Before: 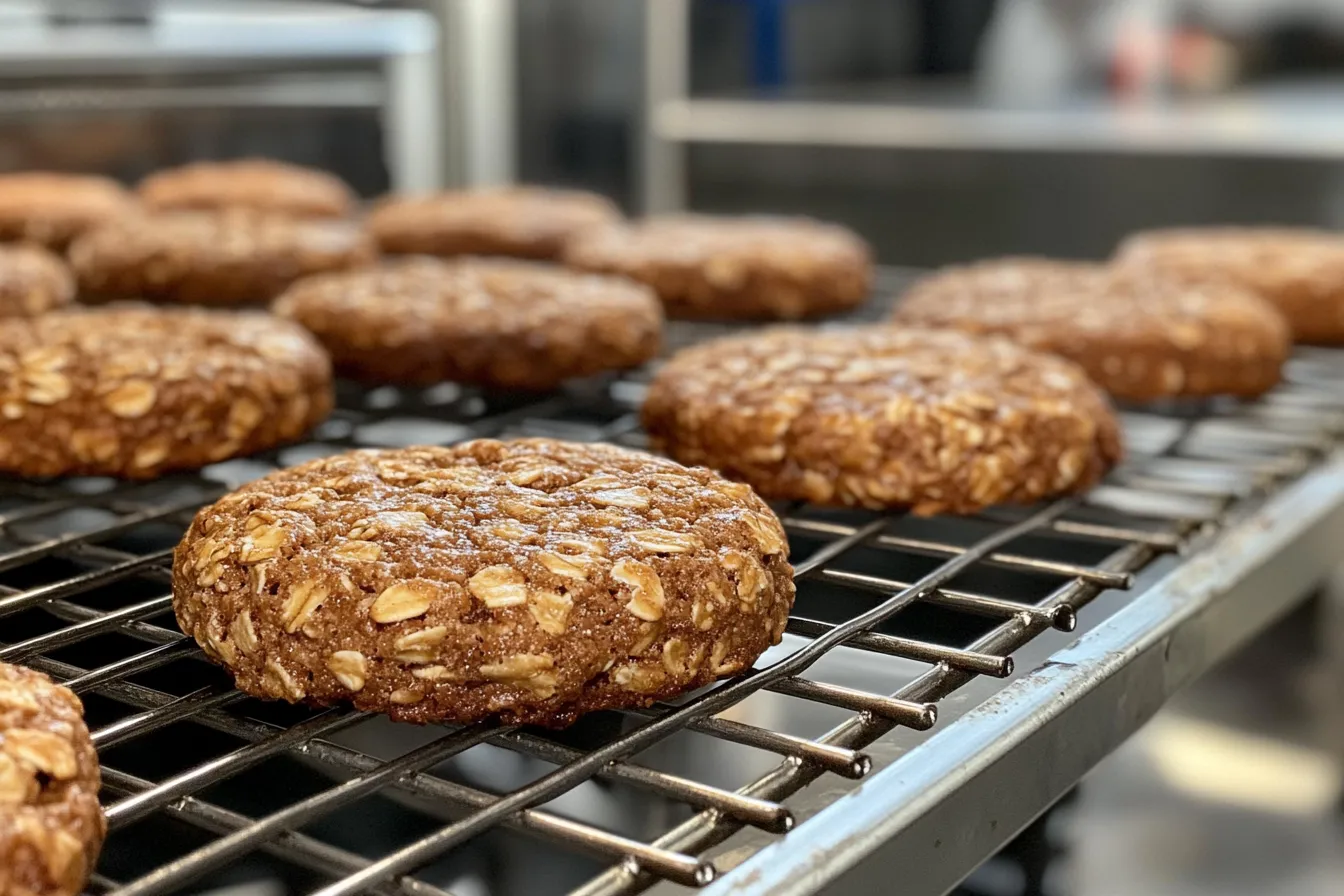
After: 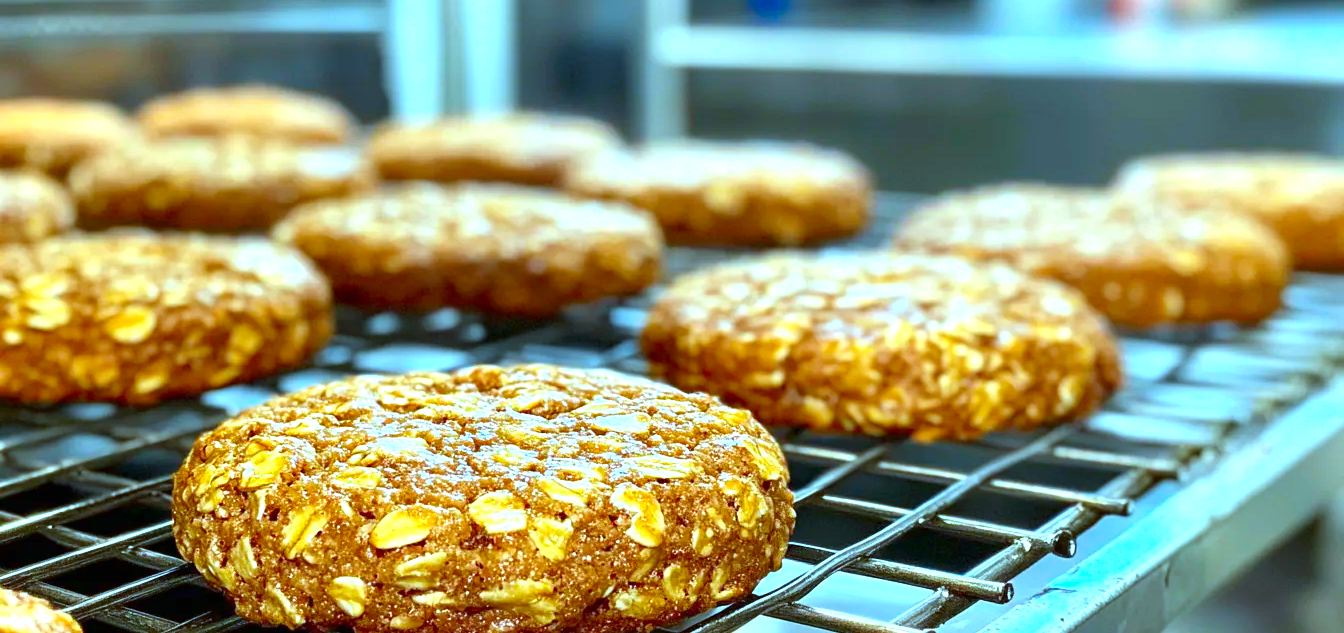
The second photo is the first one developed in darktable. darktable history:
color correction: highlights a* -10.77, highlights b* 9.8, saturation 1.72
white balance: red 0.871, blue 1.249
crop and rotate: top 8.293%, bottom 20.996%
exposure: black level correction 0, exposure 1.1 EV, compensate highlight preservation false
